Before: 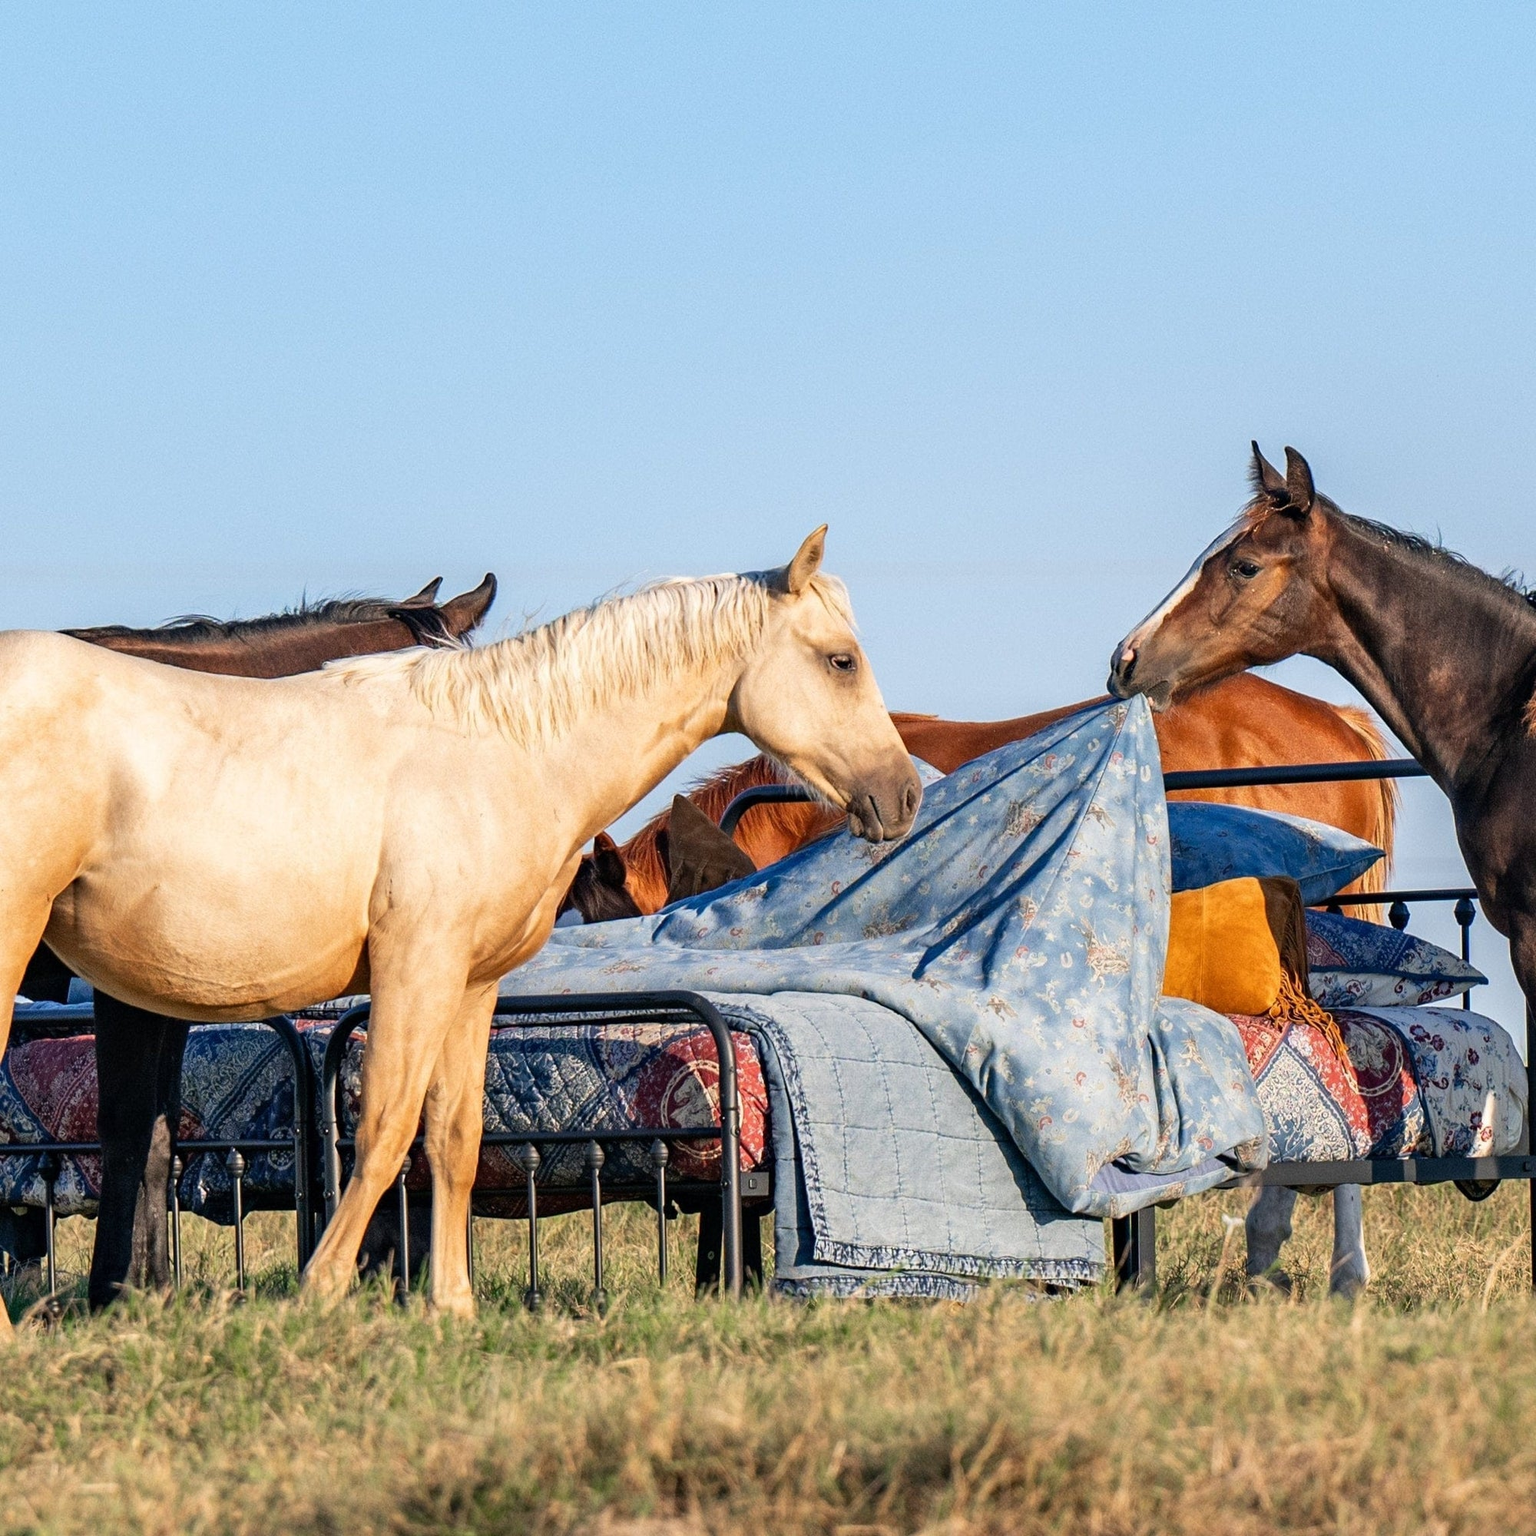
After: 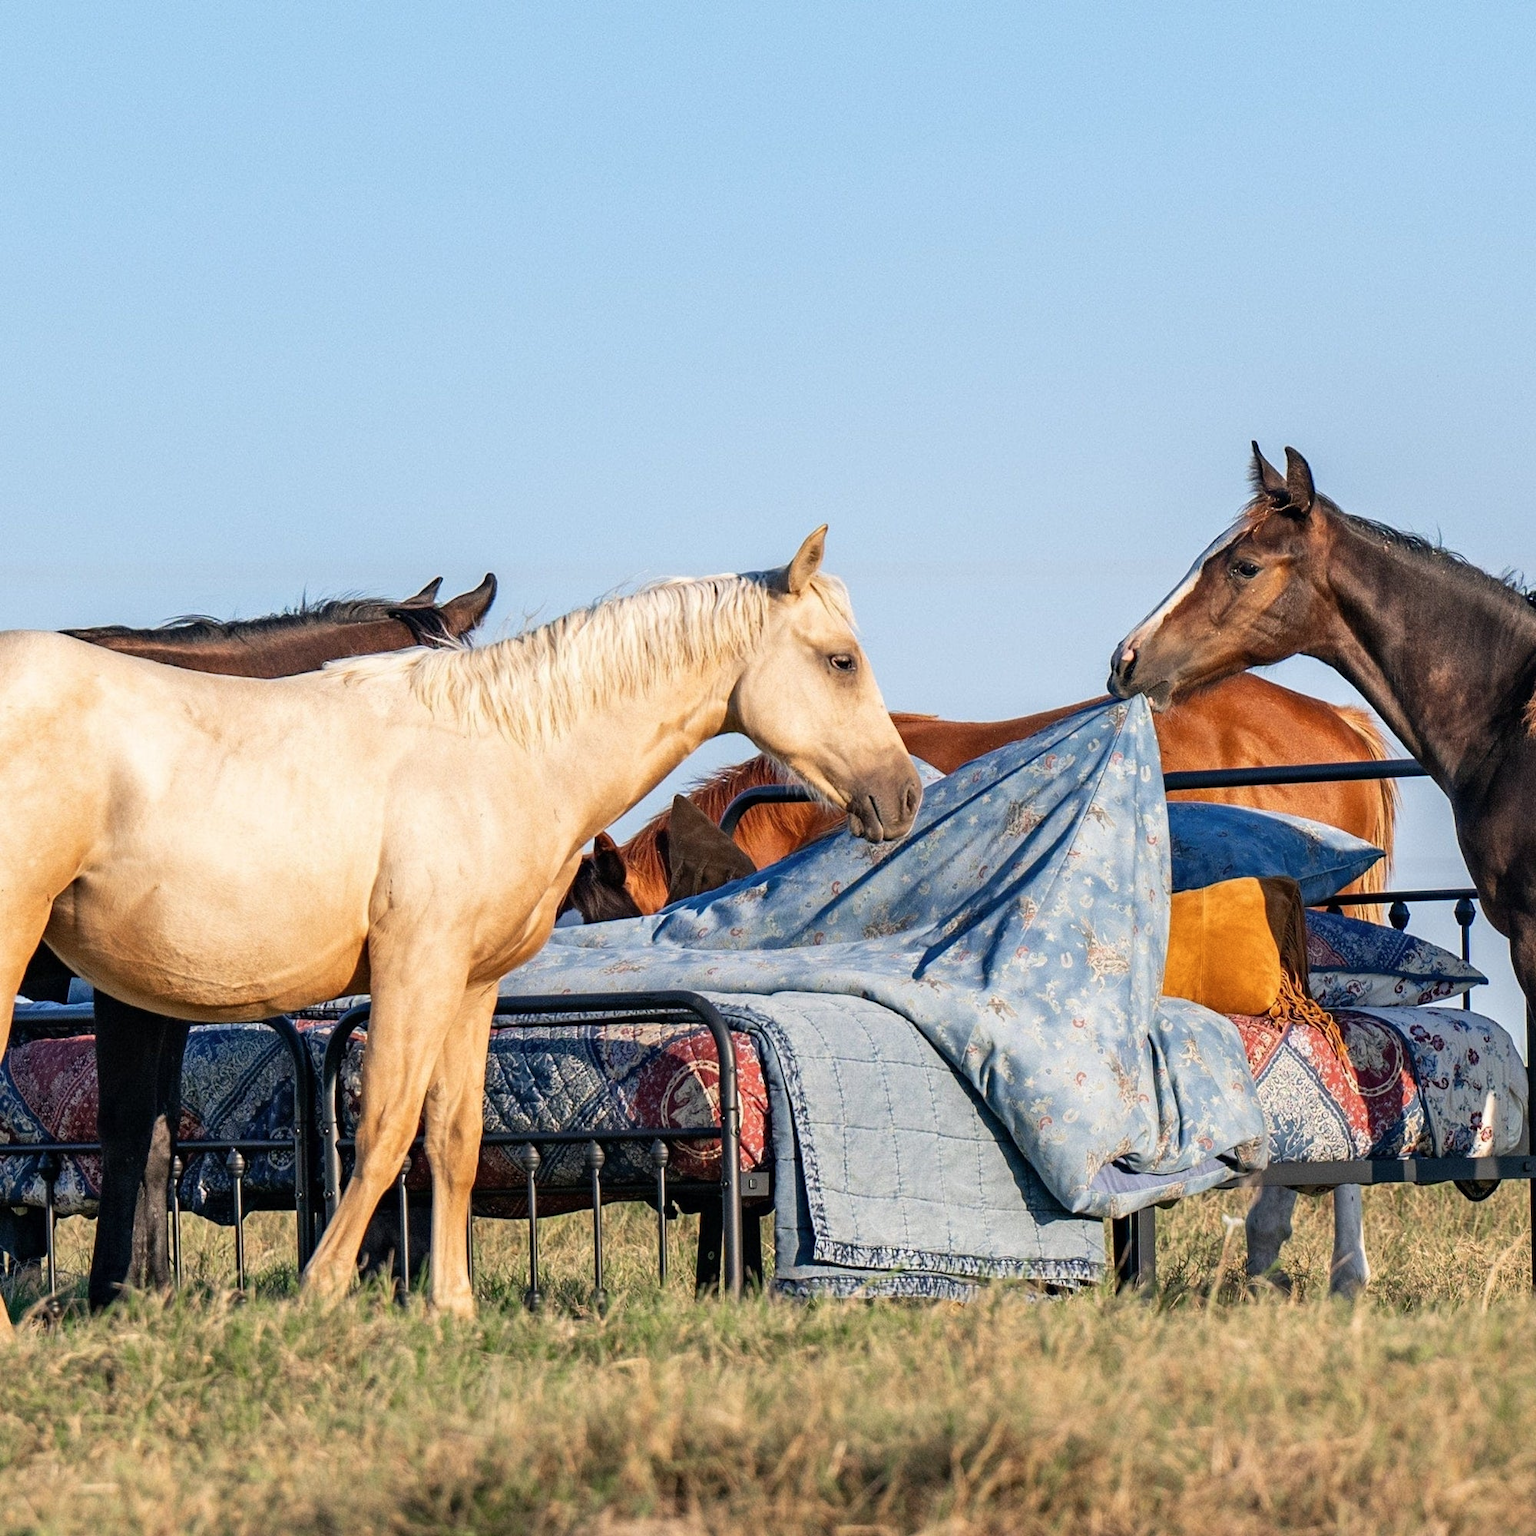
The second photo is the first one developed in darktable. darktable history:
contrast brightness saturation: saturation -0.05
tone equalizer: on, module defaults
